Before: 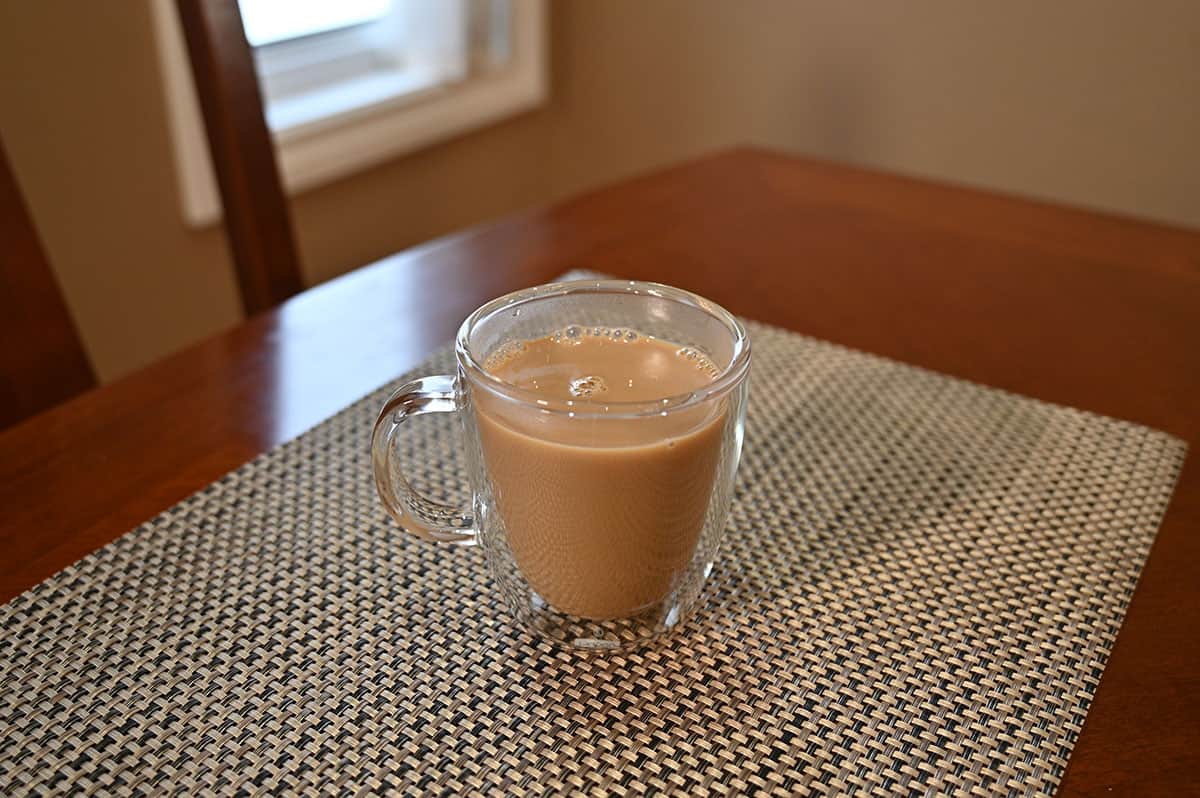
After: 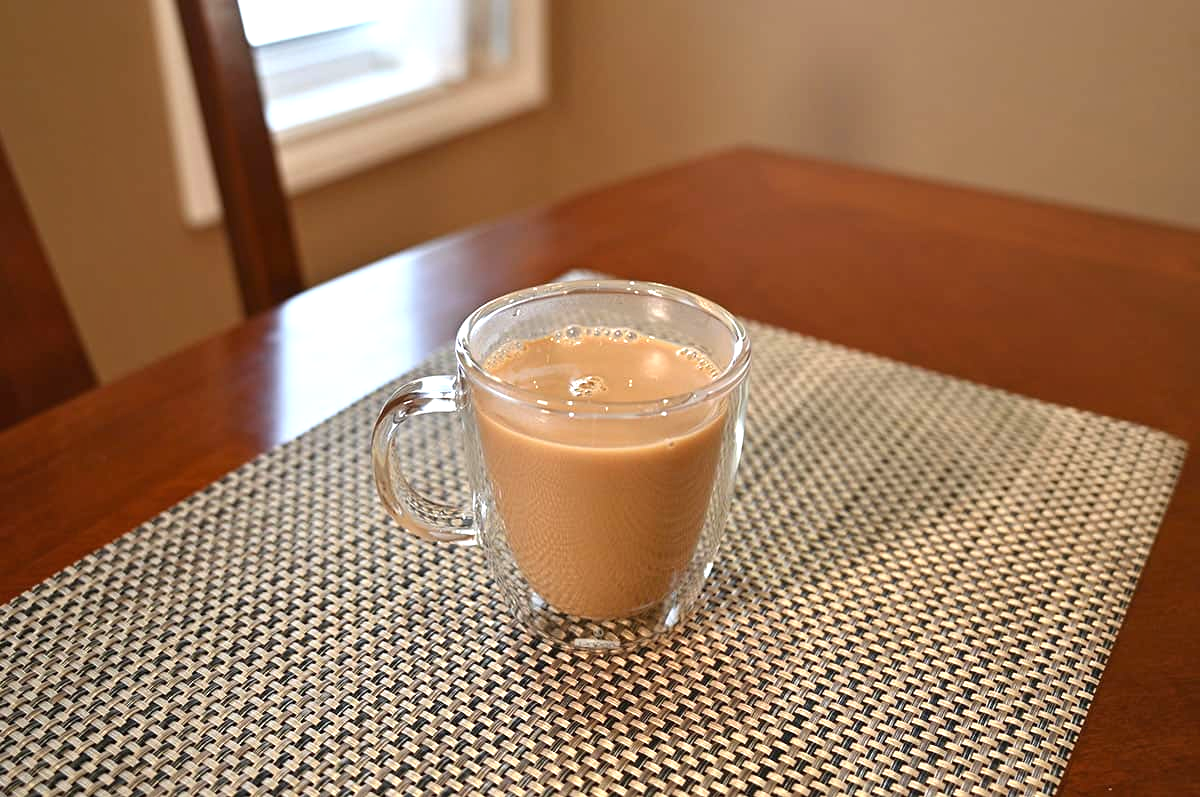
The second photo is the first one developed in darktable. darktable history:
exposure: black level correction 0, exposure 0.704 EV, compensate highlight preservation false
shadows and highlights: shadows 30.9, highlights 1.05, soften with gaussian
crop: bottom 0.06%
